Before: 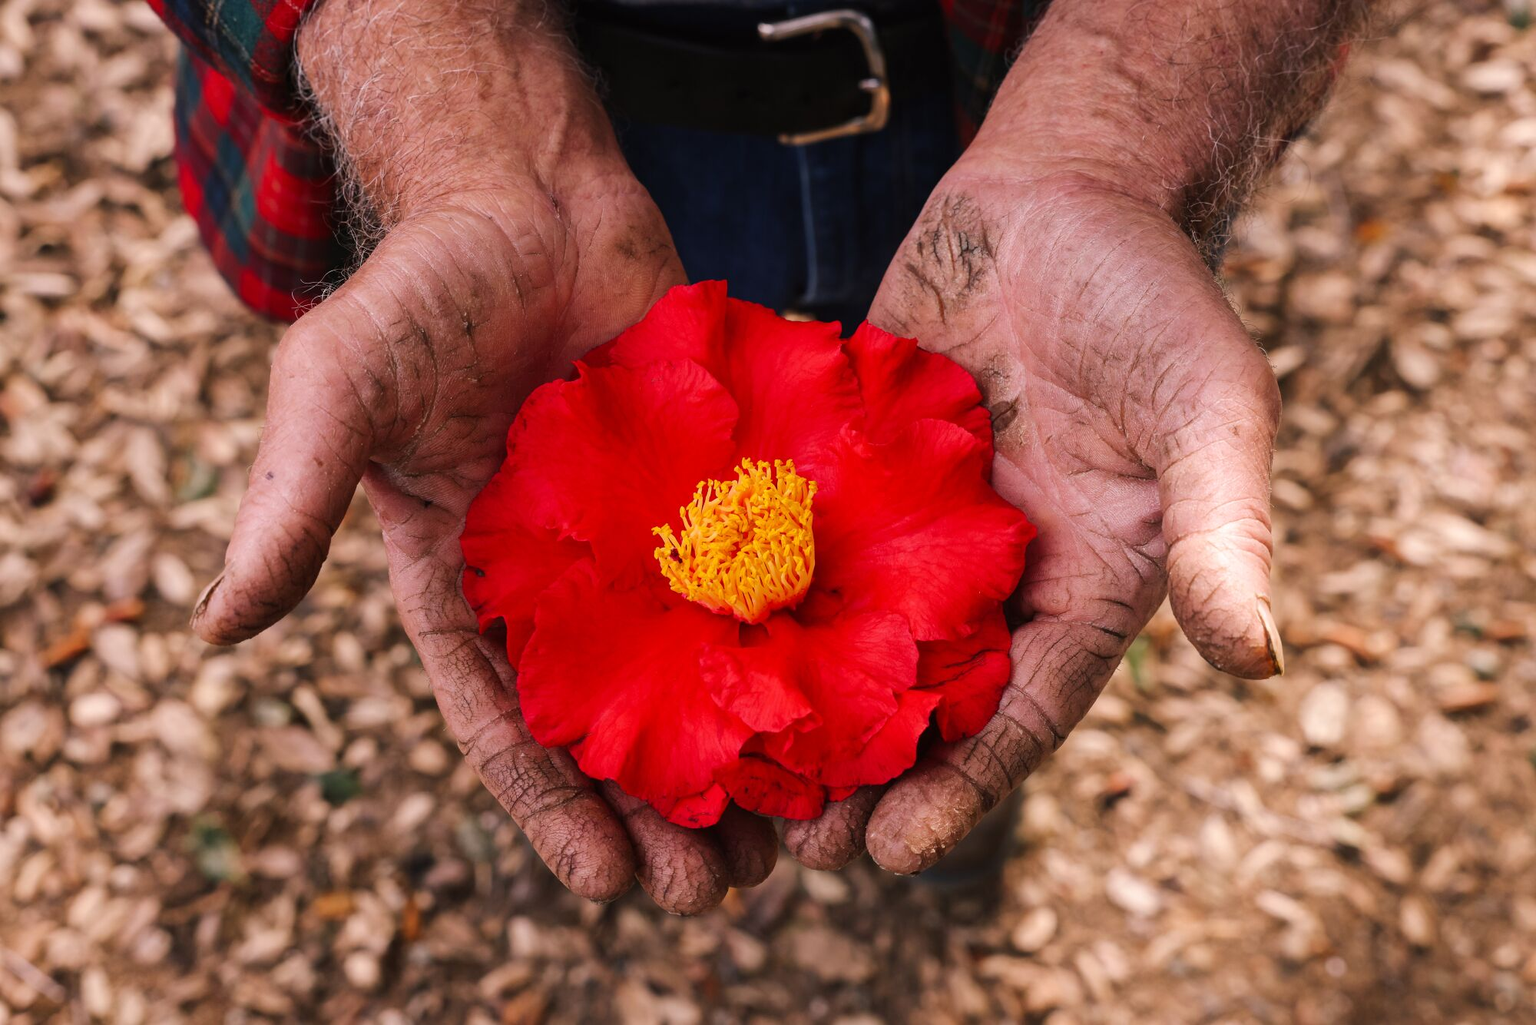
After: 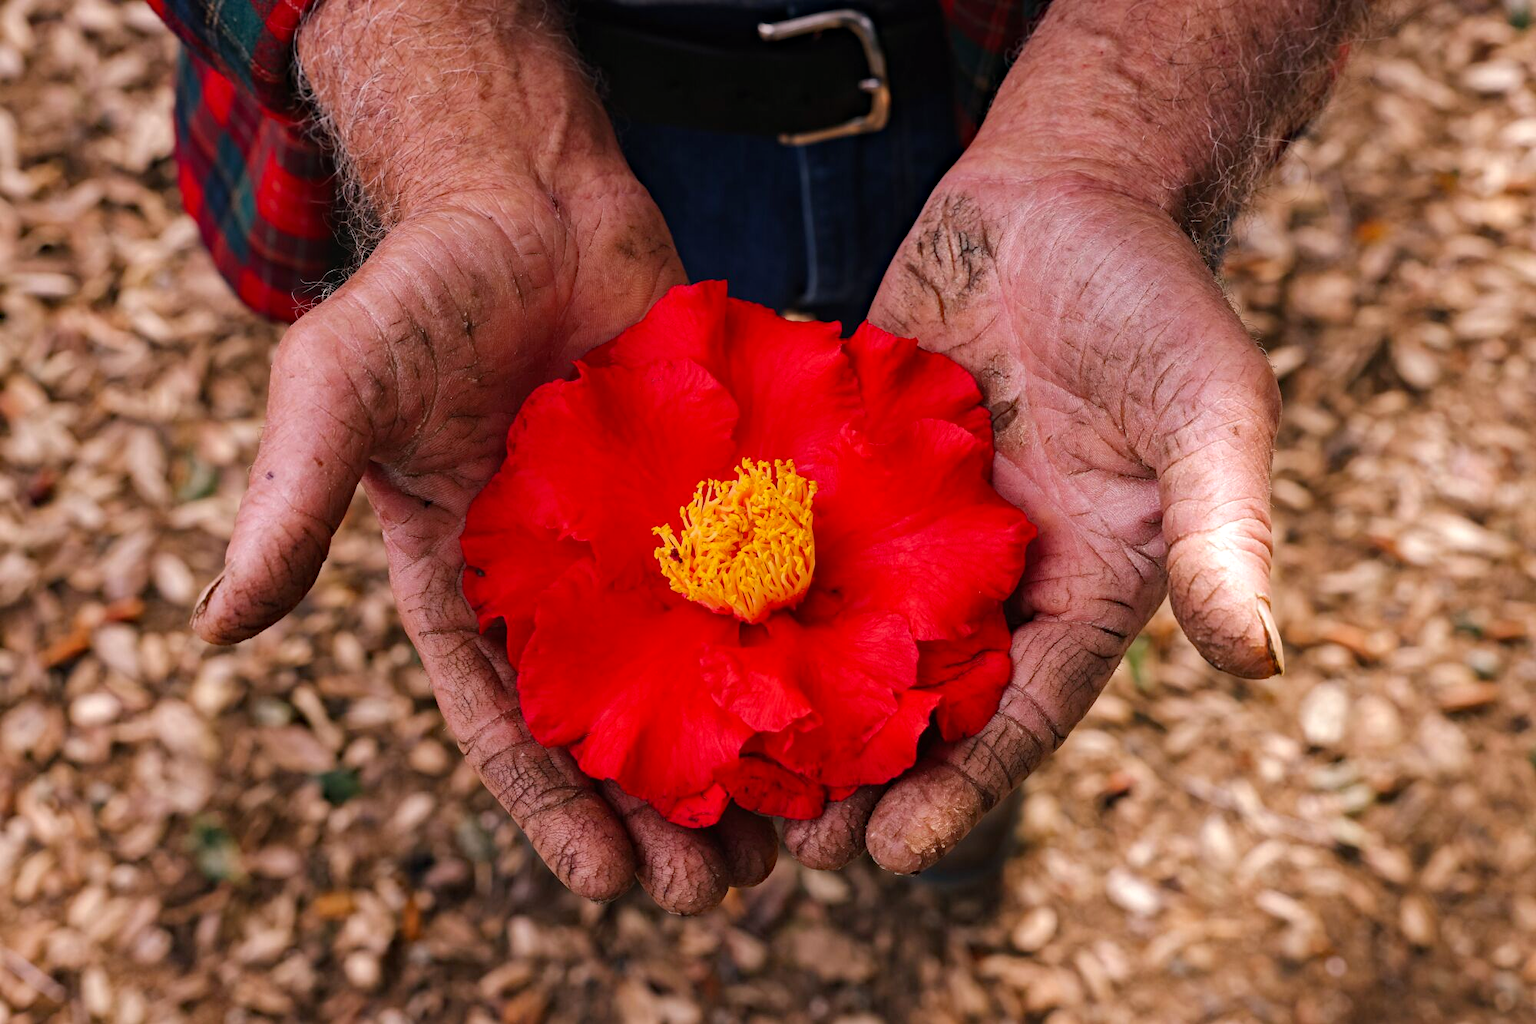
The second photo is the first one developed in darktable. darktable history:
tone equalizer: edges refinement/feathering 500, mask exposure compensation -1.57 EV, preserve details no
haze removal: strength 0.292, distance 0.248, compatibility mode true, adaptive false
